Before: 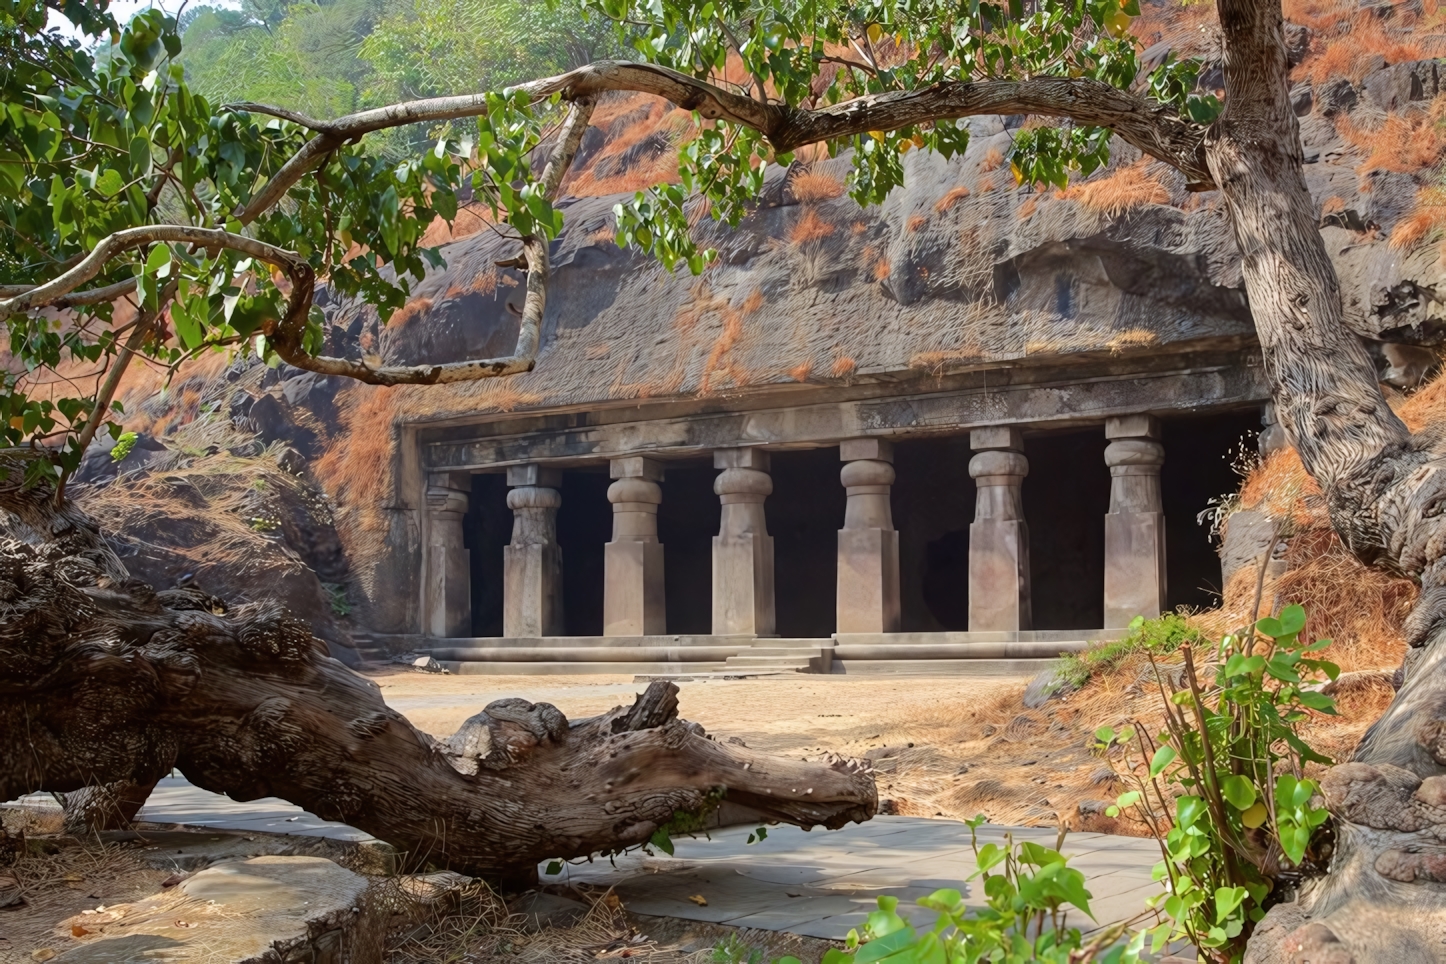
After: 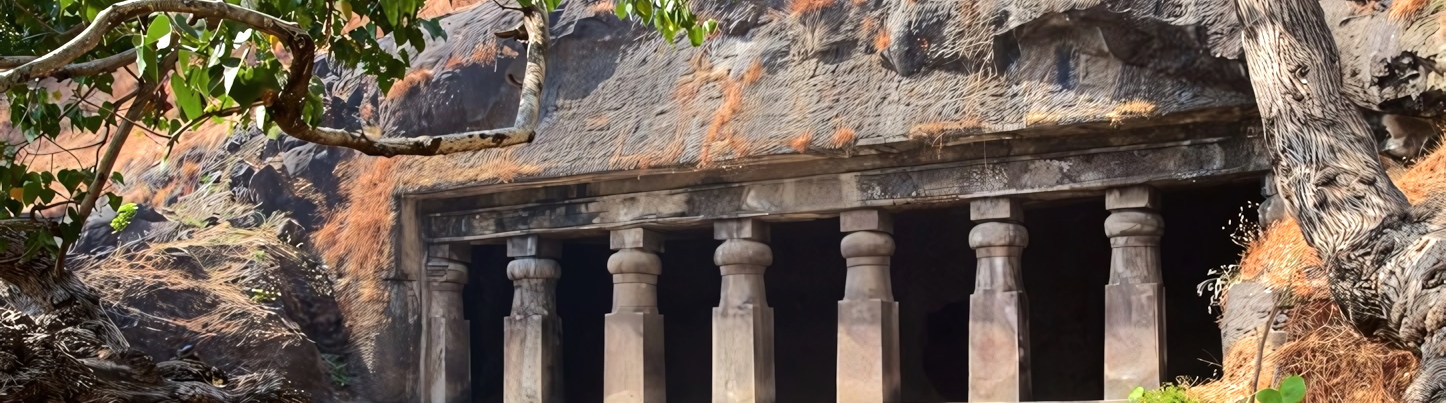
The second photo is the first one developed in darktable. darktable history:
tone equalizer: -8 EV -0.75 EV, -7 EV -0.7 EV, -6 EV -0.6 EV, -5 EV -0.4 EV, -3 EV 0.4 EV, -2 EV 0.6 EV, -1 EV 0.7 EV, +0 EV 0.75 EV, edges refinement/feathering 500, mask exposure compensation -1.57 EV, preserve details no
crop and rotate: top 23.84%, bottom 34.294%
